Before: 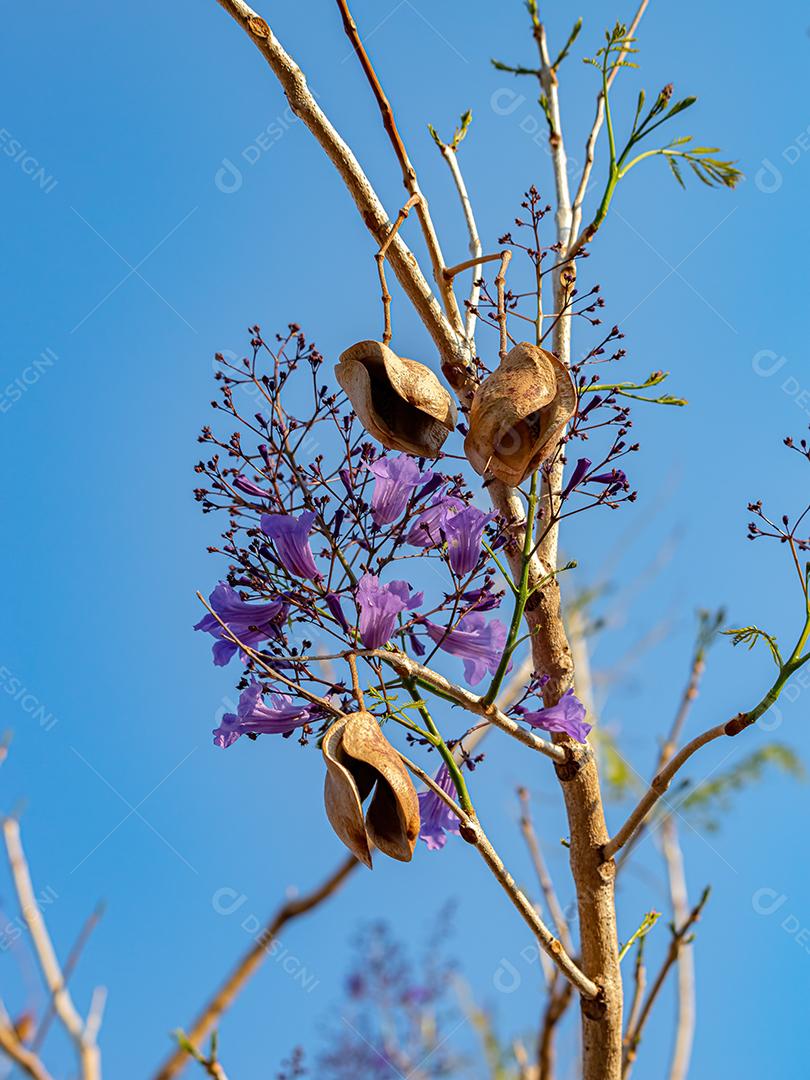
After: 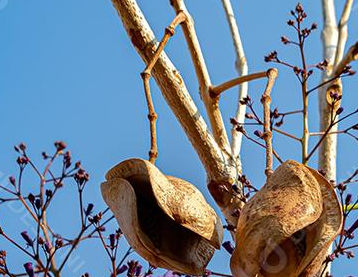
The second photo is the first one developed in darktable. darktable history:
crop: left 28.993%, top 16.865%, right 26.705%, bottom 57.477%
